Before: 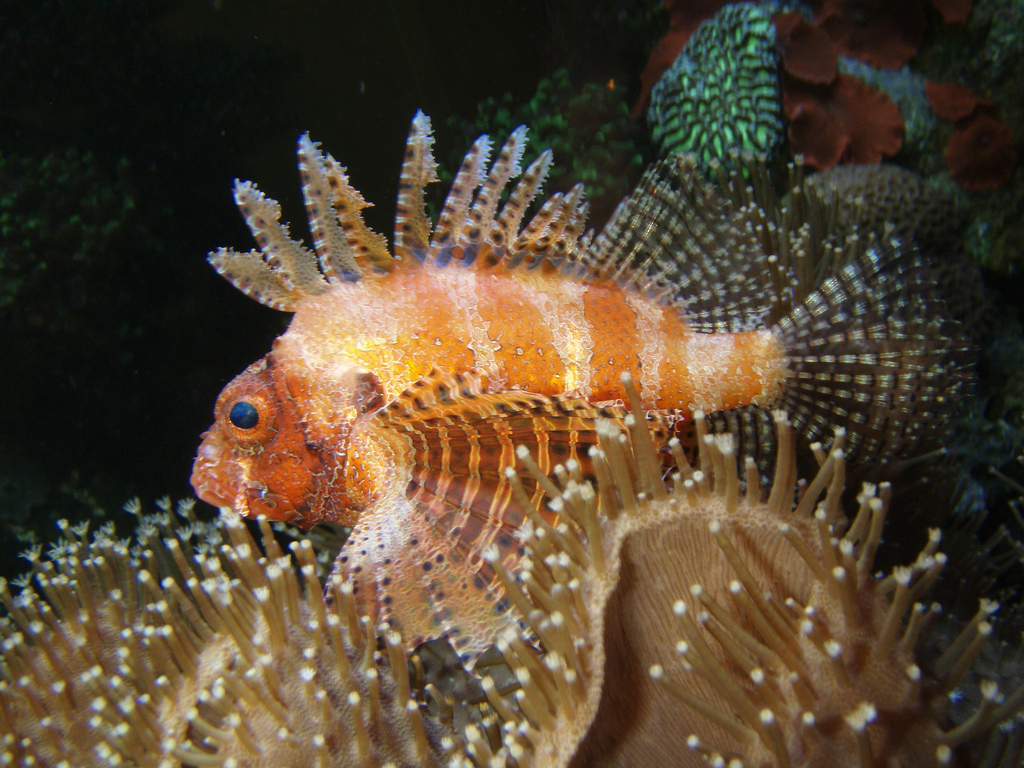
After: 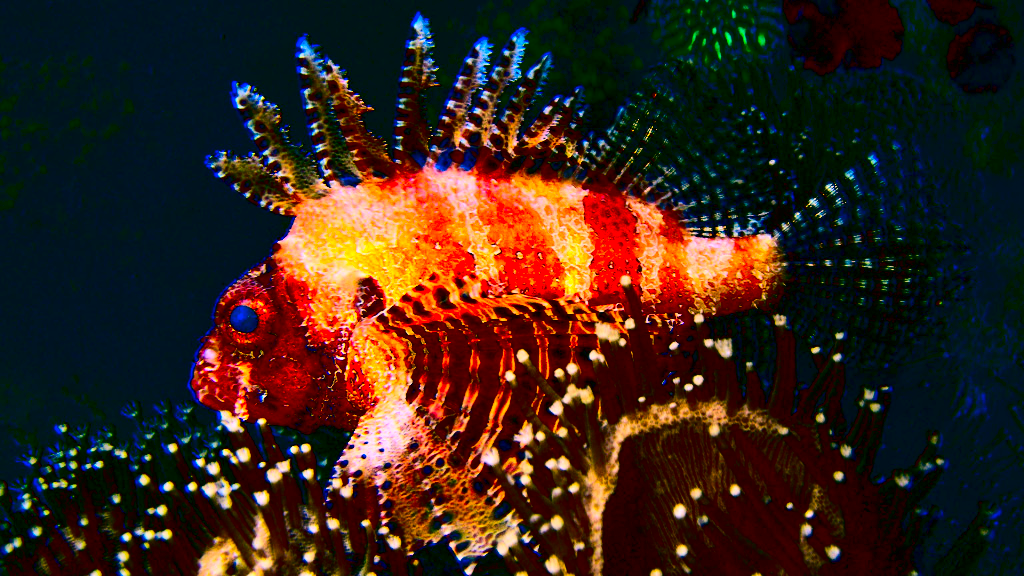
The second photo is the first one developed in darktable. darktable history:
crop and rotate: top 12.5%, bottom 12.5%
contrast brightness saturation: contrast 0.77, brightness -1, saturation 1
color correction: highlights a* 17.03, highlights b* 0.205, shadows a* -15.38, shadows b* -14.56, saturation 1.5
exposure: compensate highlight preservation false
